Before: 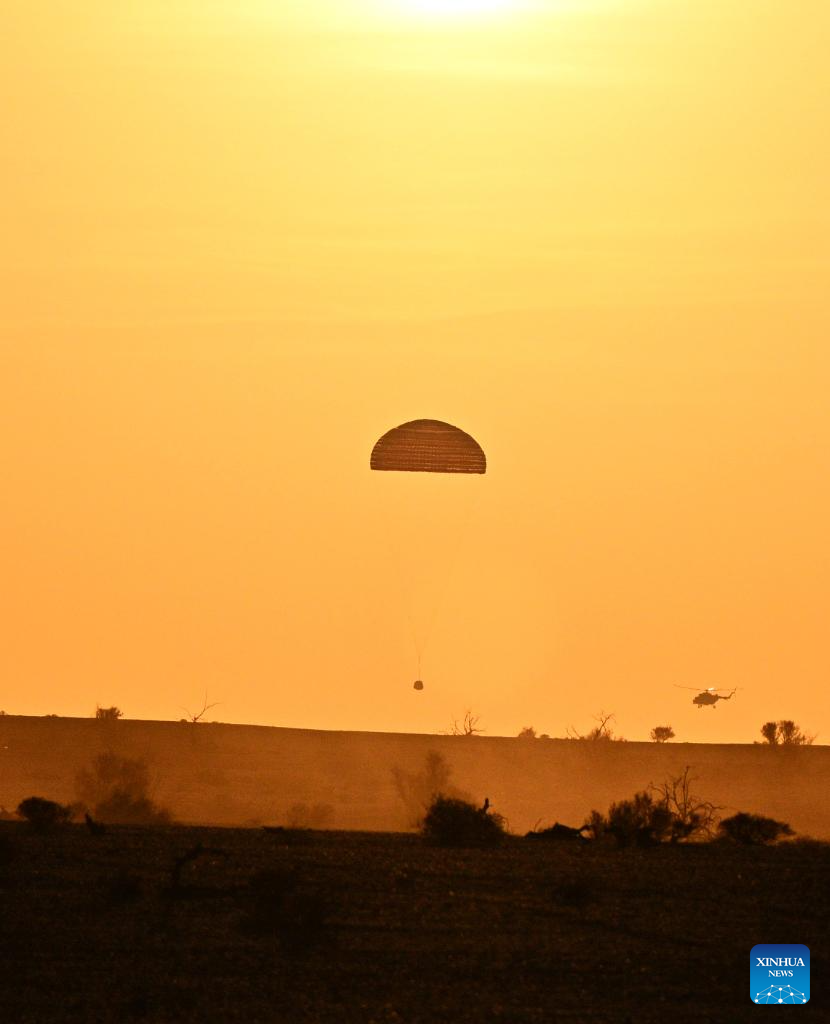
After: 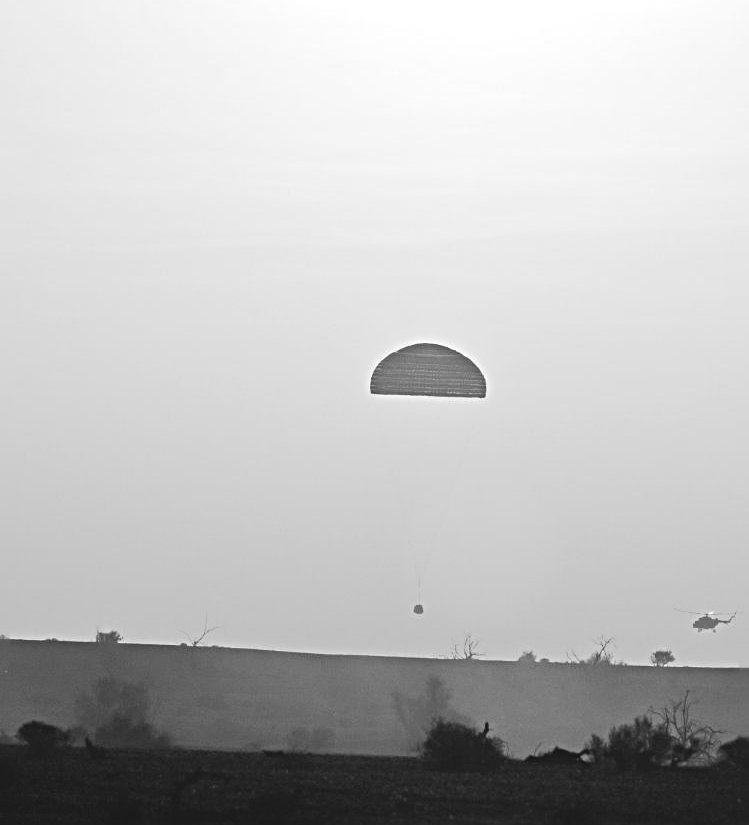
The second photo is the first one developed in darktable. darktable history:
local contrast: detail 69%
monochrome: a 32, b 64, size 2.3
crop: top 7.49%, right 9.717%, bottom 11.943%
exposure: exposure 0.3 EV, compensate highlight preservation false
sharpen: radius 4
